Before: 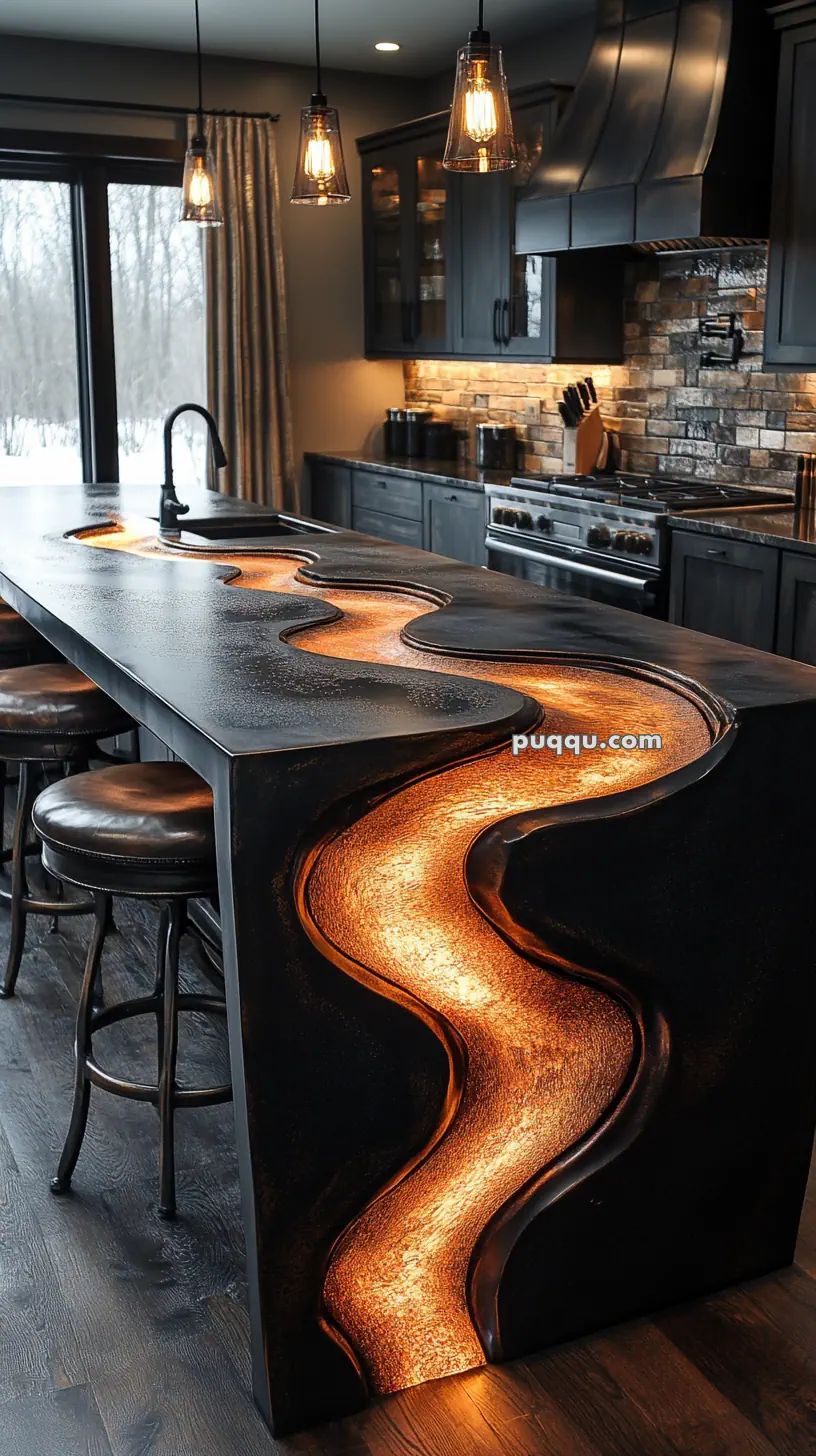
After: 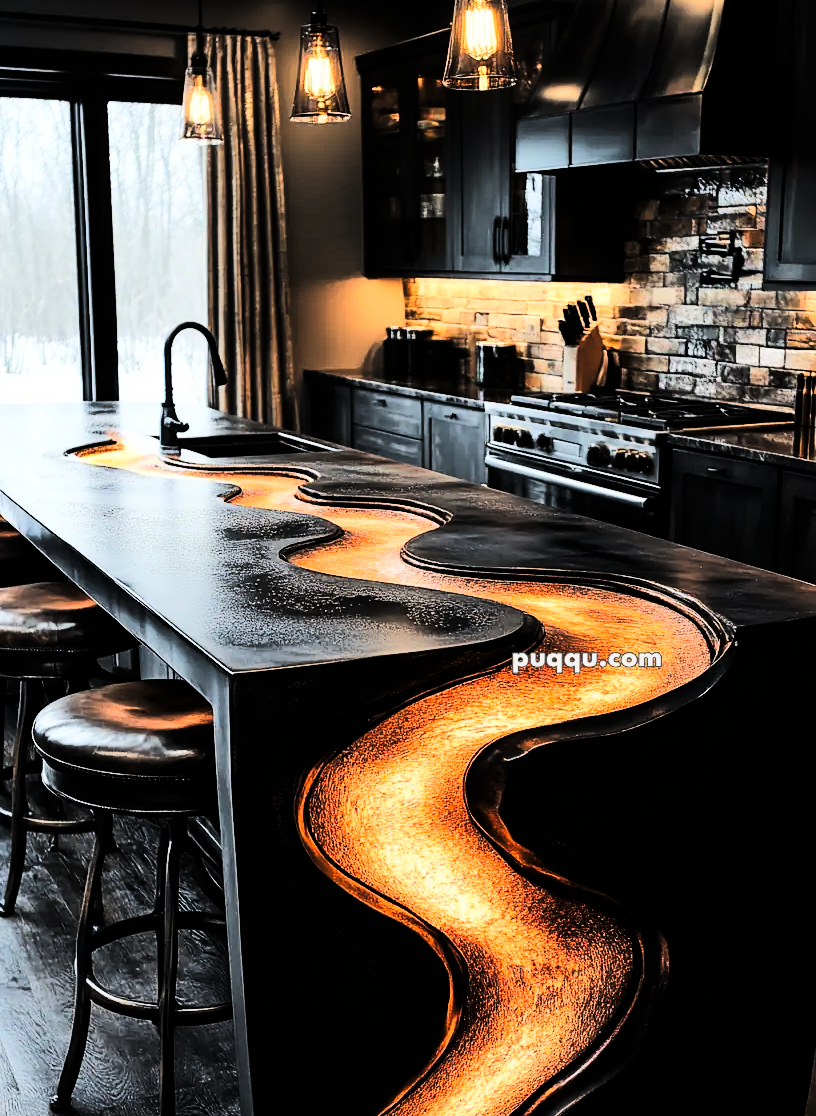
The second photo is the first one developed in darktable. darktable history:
tone equalizer: on, module defaults
crop: top 5.667%, bottom 17.637%
tone curve: curves: ch0 [(0, 0) (0.086, 0.006) (0.148, 0.021) (0.245, 0.105) (0.374, 0.401) (0.444, 0.631) (0.778, 0.915) (1, 1)], color space Lab, linked channels, preserve colors none
